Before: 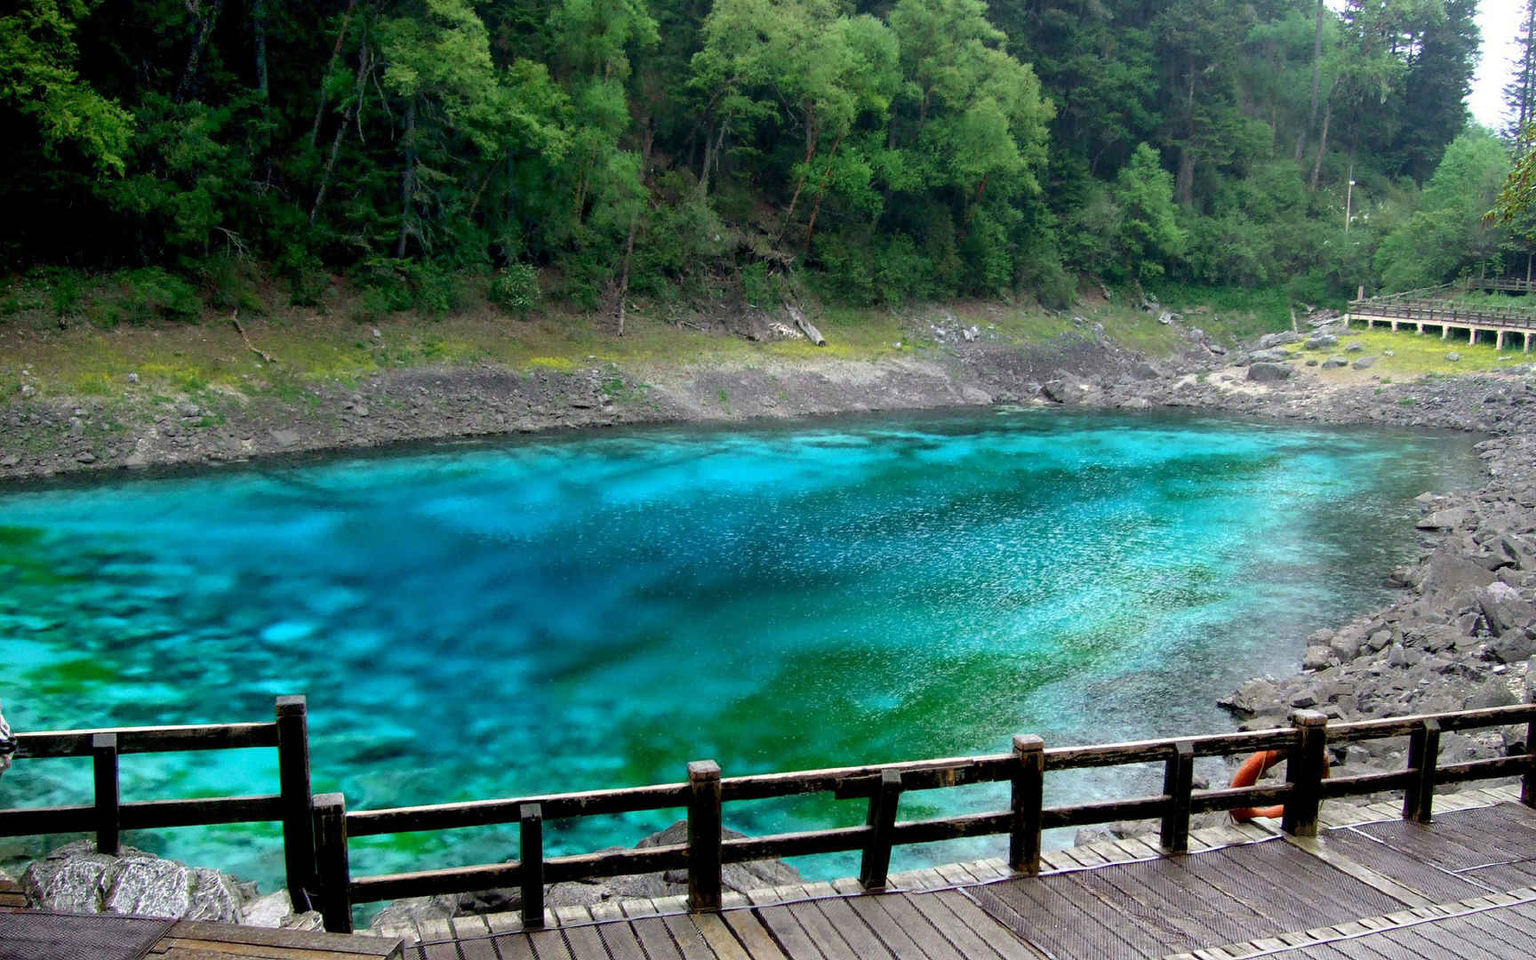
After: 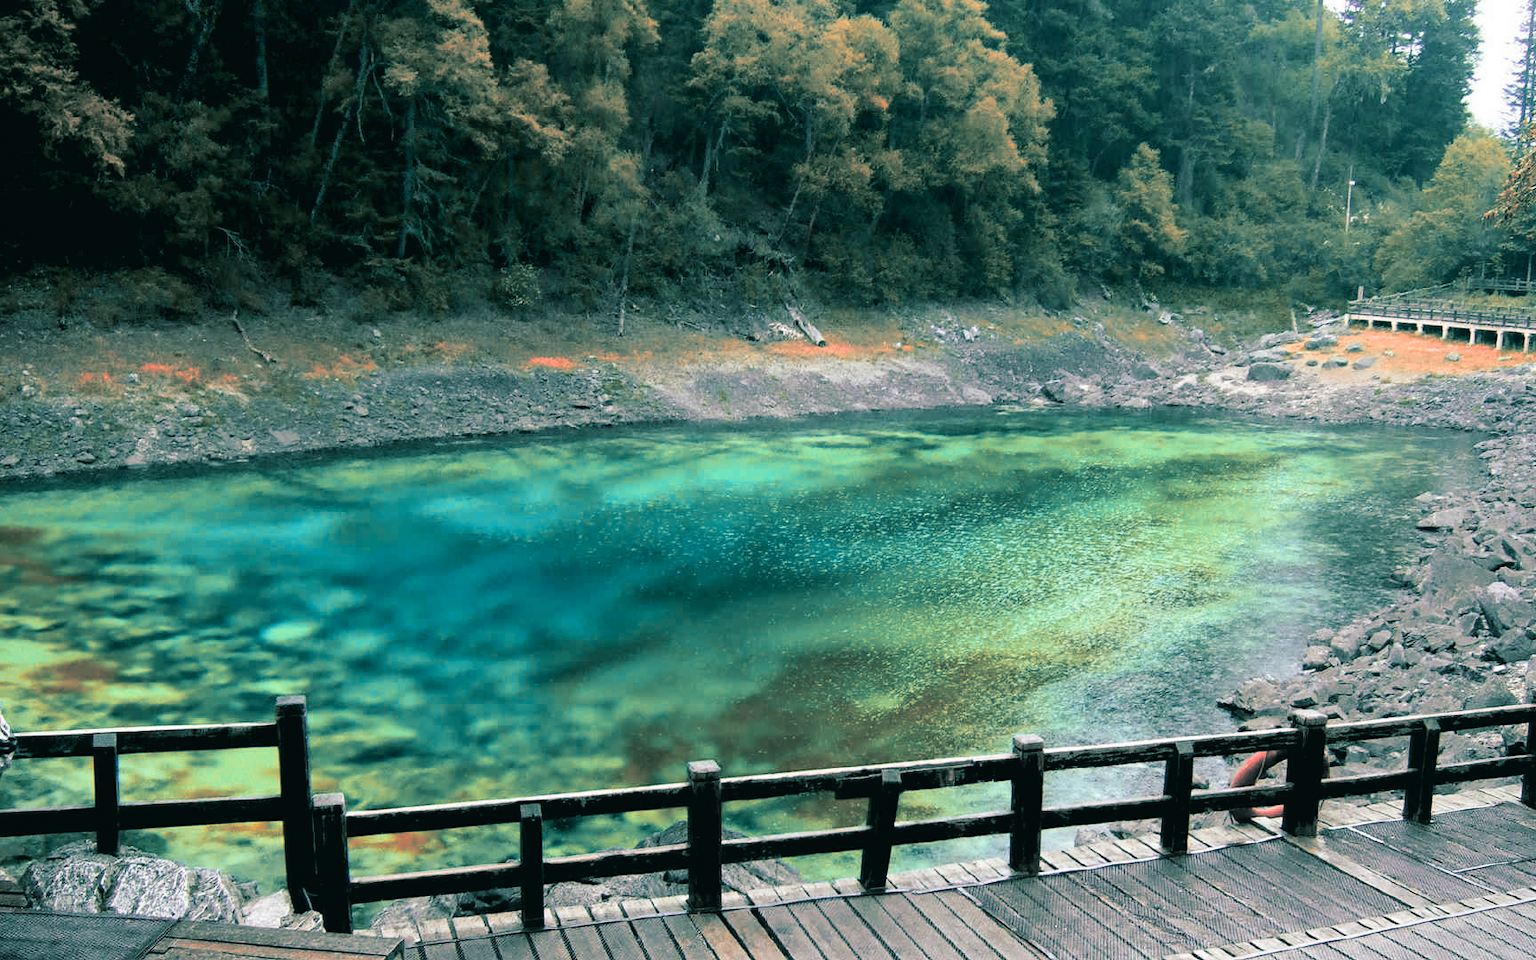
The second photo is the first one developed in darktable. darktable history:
split-toning: shadows › hue 183.6°, shadows › saturation 0.52, highlights › hue 0°, highlights › saturation 0
tone curve: curves: ch0 [(0.016, 0.023) (0.248, 0.252) (0.732, 0.797) (1, 1)], color space Lab, linked channels, preserve colors none
grain: coarseness 0.81 ISO, strength 1.34%, mid-tones bias 0%
contrast brightness saturation: saturation -0.17
color zones: curves: ch2 [(0, 0.488) (0.143, 0.417) (0.286, 0.212) (0.429, 0.179) (0.571, 0.154) (0.714, 0.415) (0.857, 0.495) (1, 0.488)]
